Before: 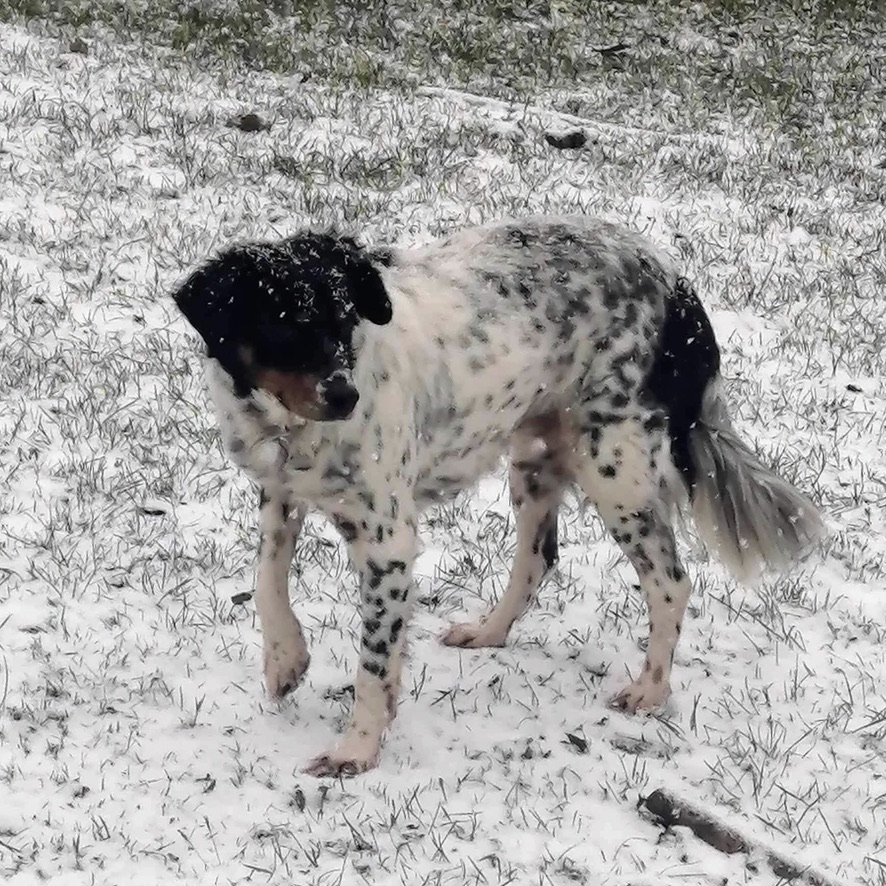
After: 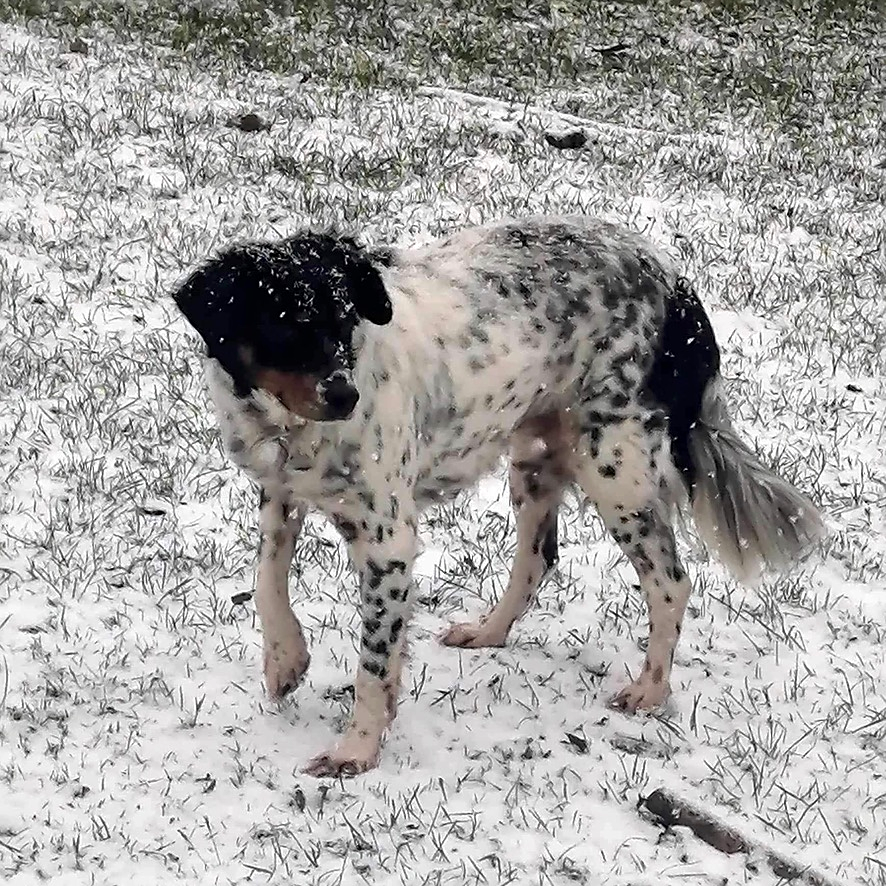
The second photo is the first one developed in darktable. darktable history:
local contrast: mode bilateral grid, contrast 20, coarseness 100, detail 150%, midtone range 0.2
sharpen: on, module defaults
